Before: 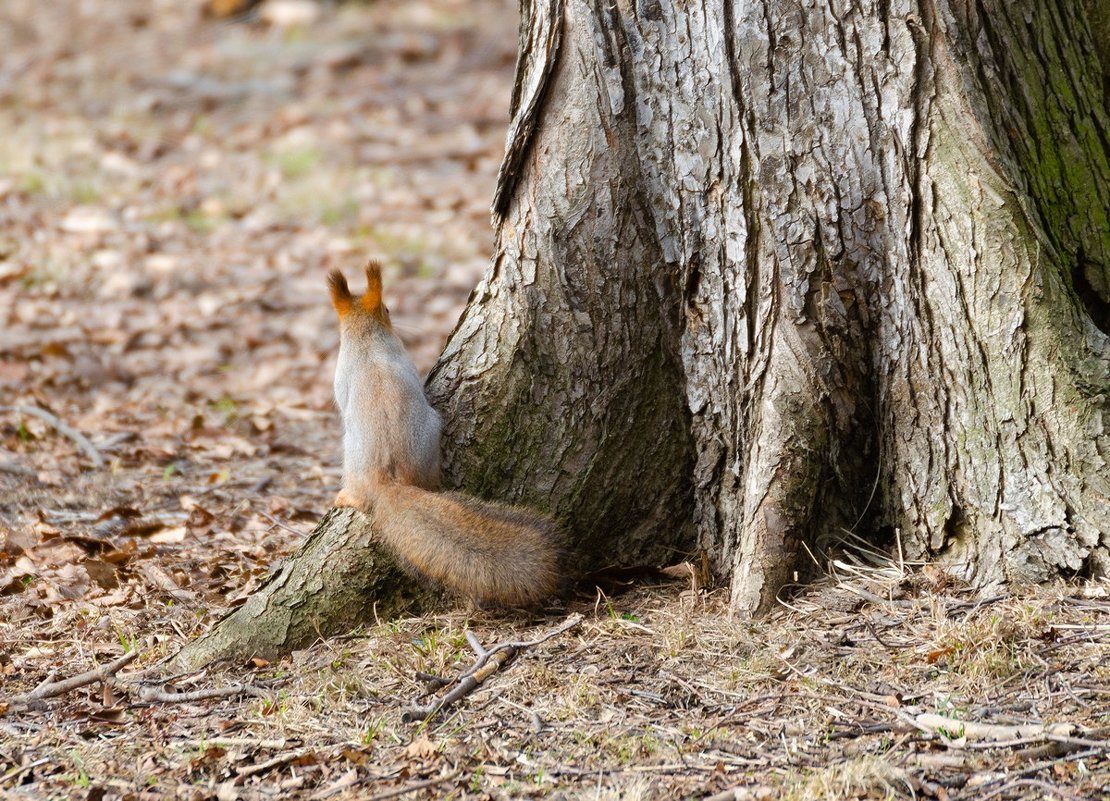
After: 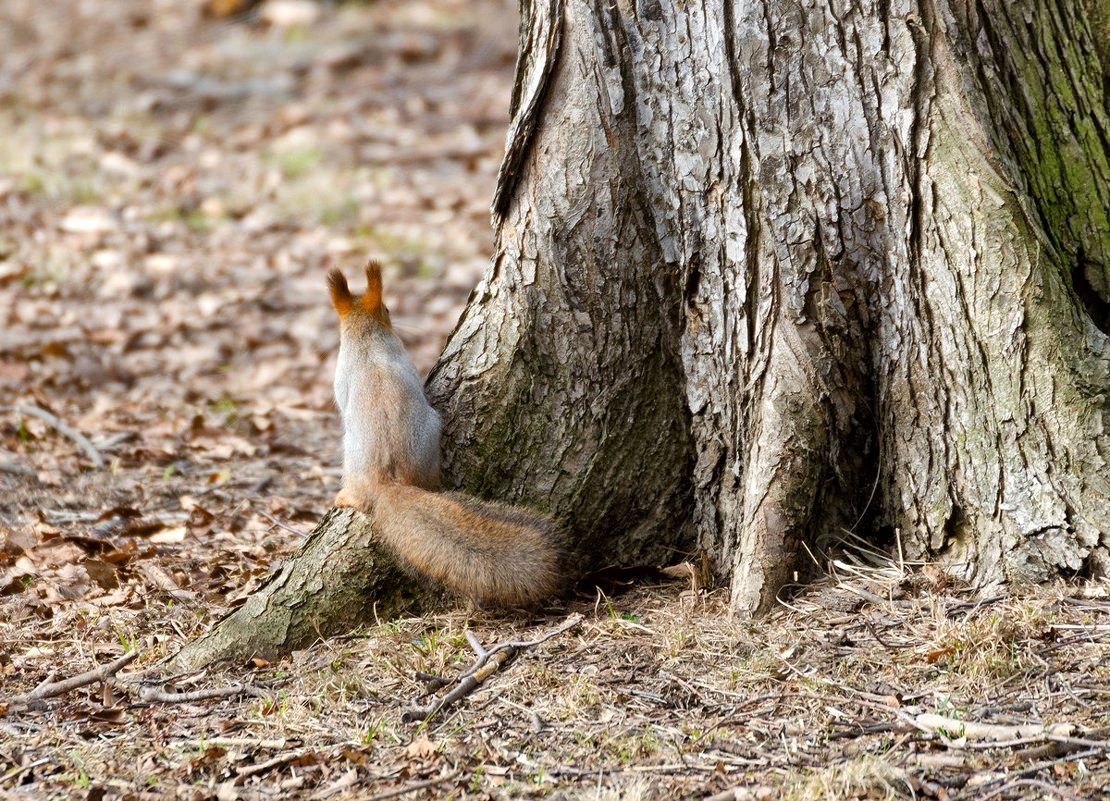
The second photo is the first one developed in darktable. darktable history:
local contrast: mode bilateral grid, contrast 20, coarseness 50, detail 141%, midtone range 0.2
shadows and highlights: shadows 75, highlights -25, soften with gaussian
